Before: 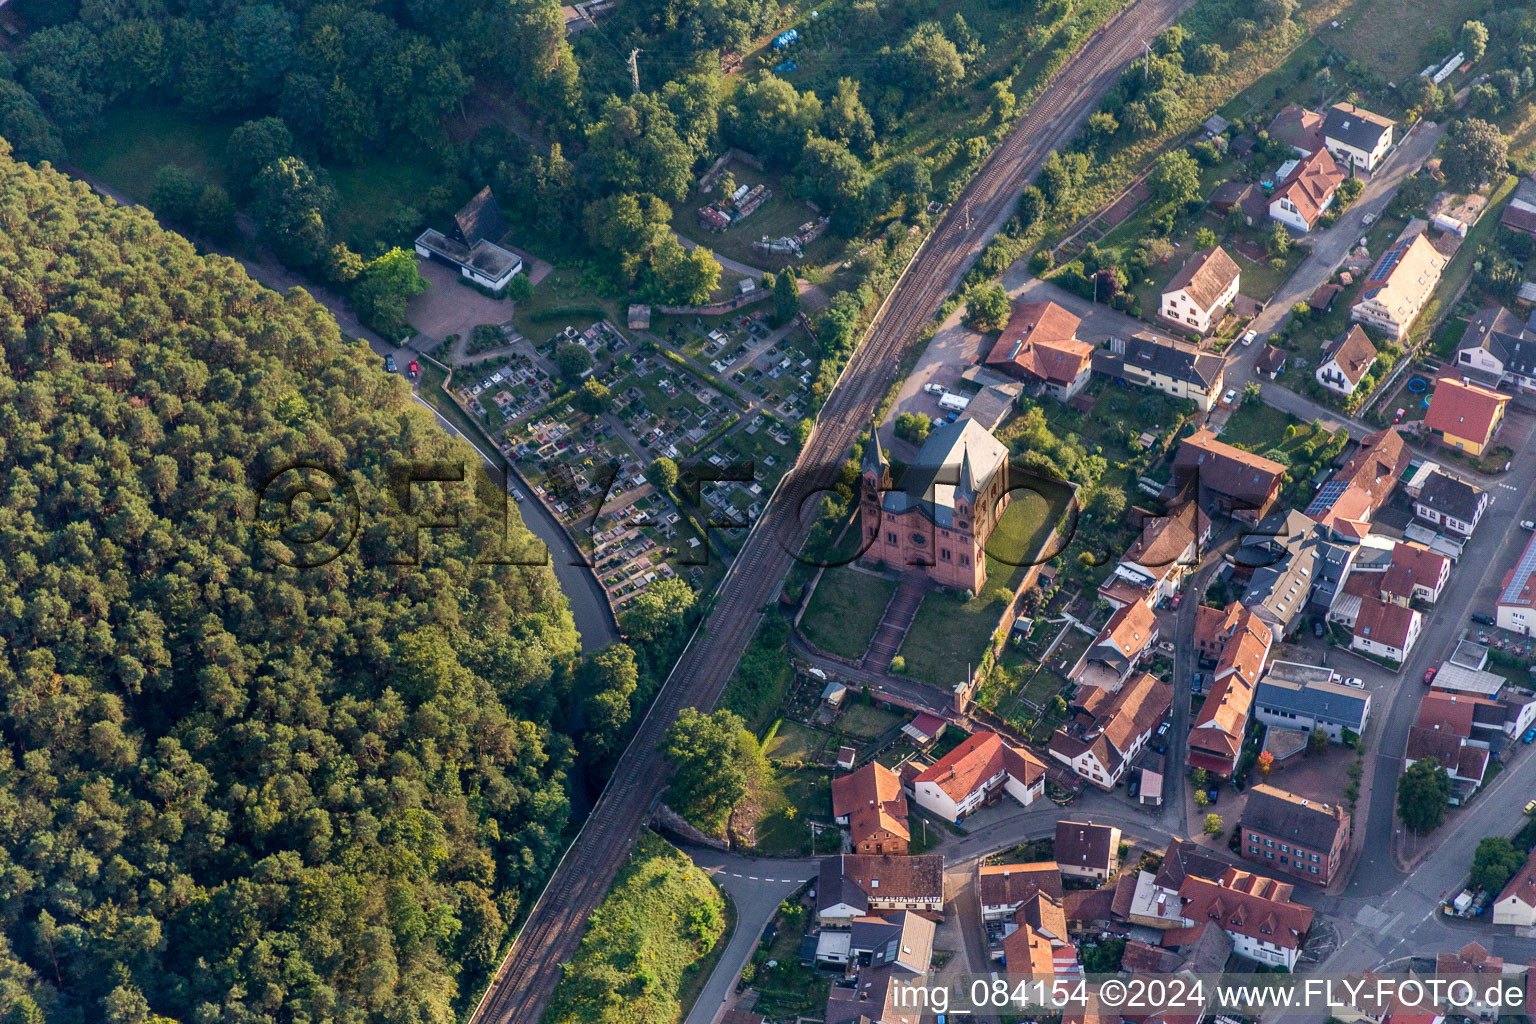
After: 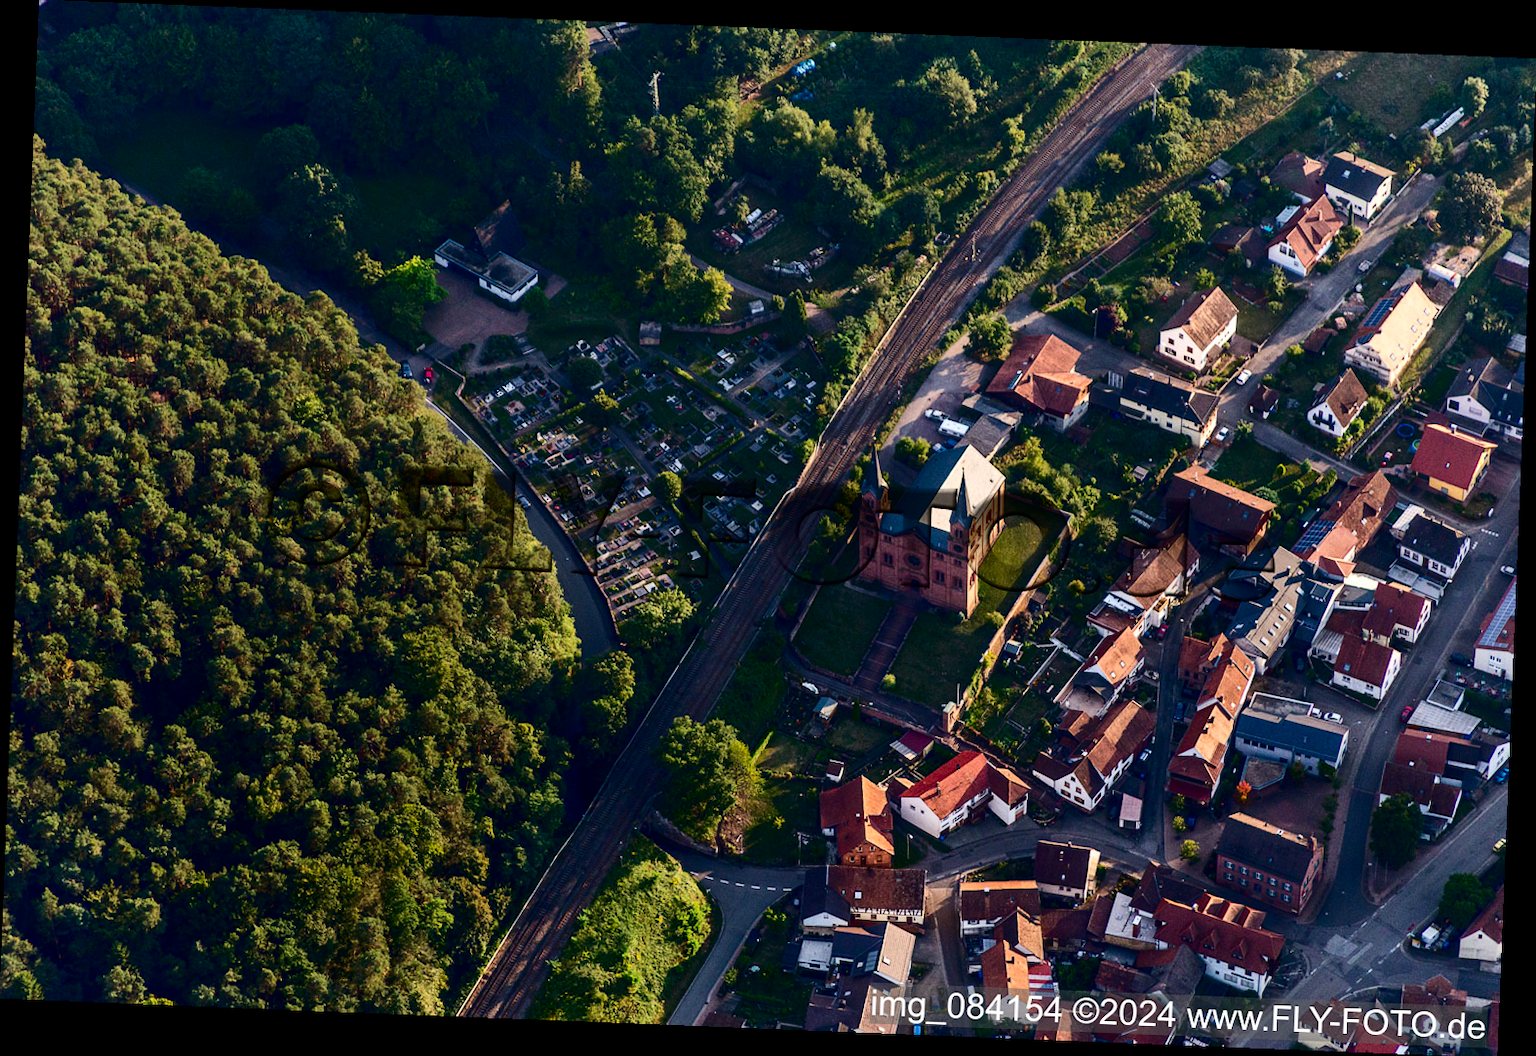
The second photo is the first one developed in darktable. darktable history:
contrast brightness saturation: contrast 0.24, brightness -0.24, saturation 0.14
rotate and perspective: rotation 2.27°, automatic cropping off
